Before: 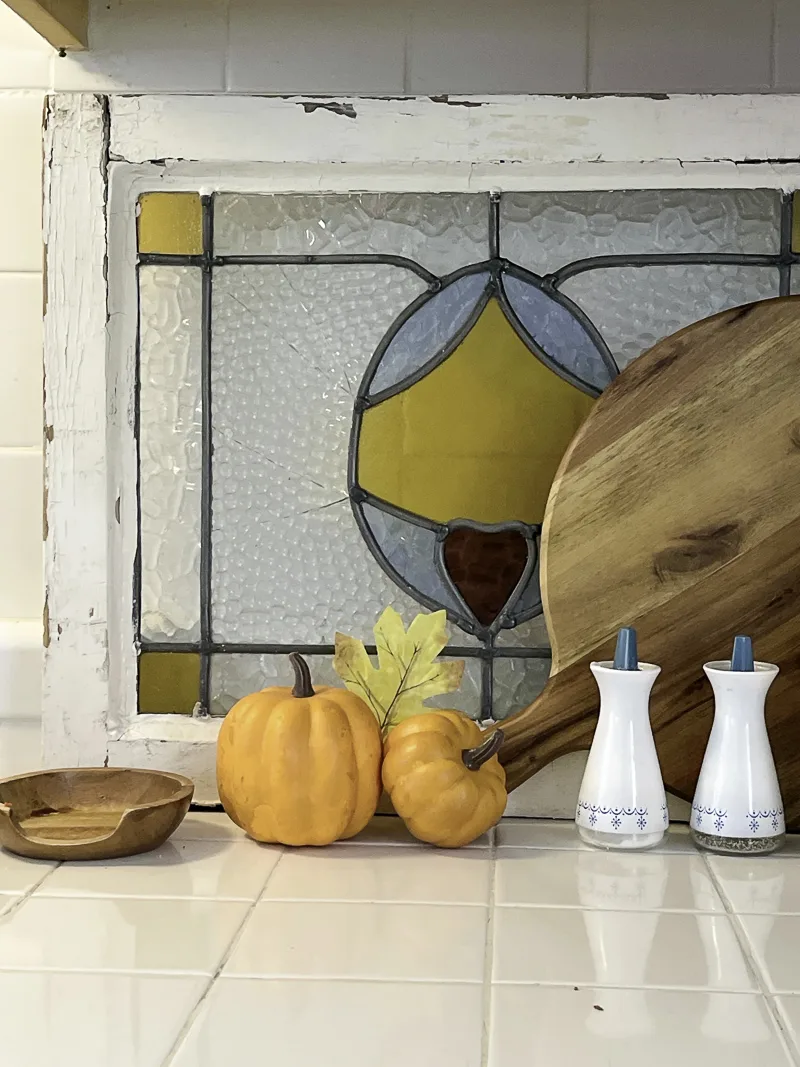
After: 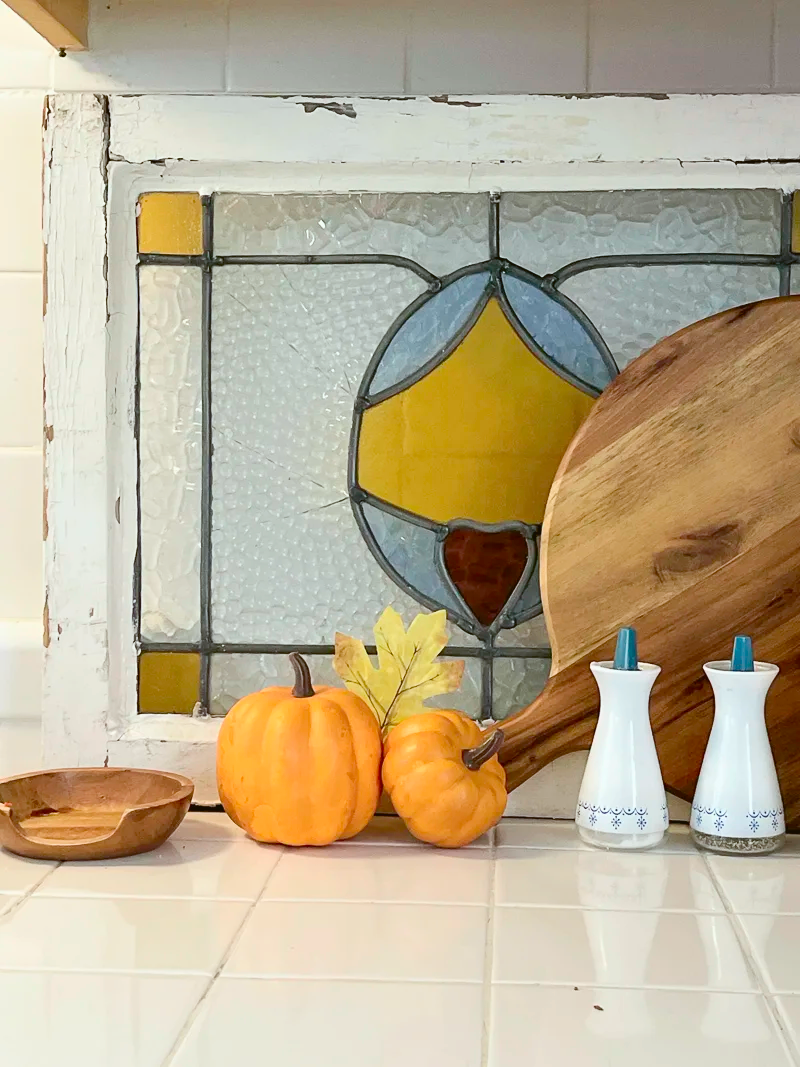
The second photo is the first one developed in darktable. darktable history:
contrast brightness saturation: contrast 0.1, brightness 0.03, saturation 0.09
color balance: lift [1.004, 1.002, 1.002, 0.998], gamma [1, 1.007, 1.002, 0.993], gain [1, 0.977, 1.013, 1.023], contrast -3.64%
